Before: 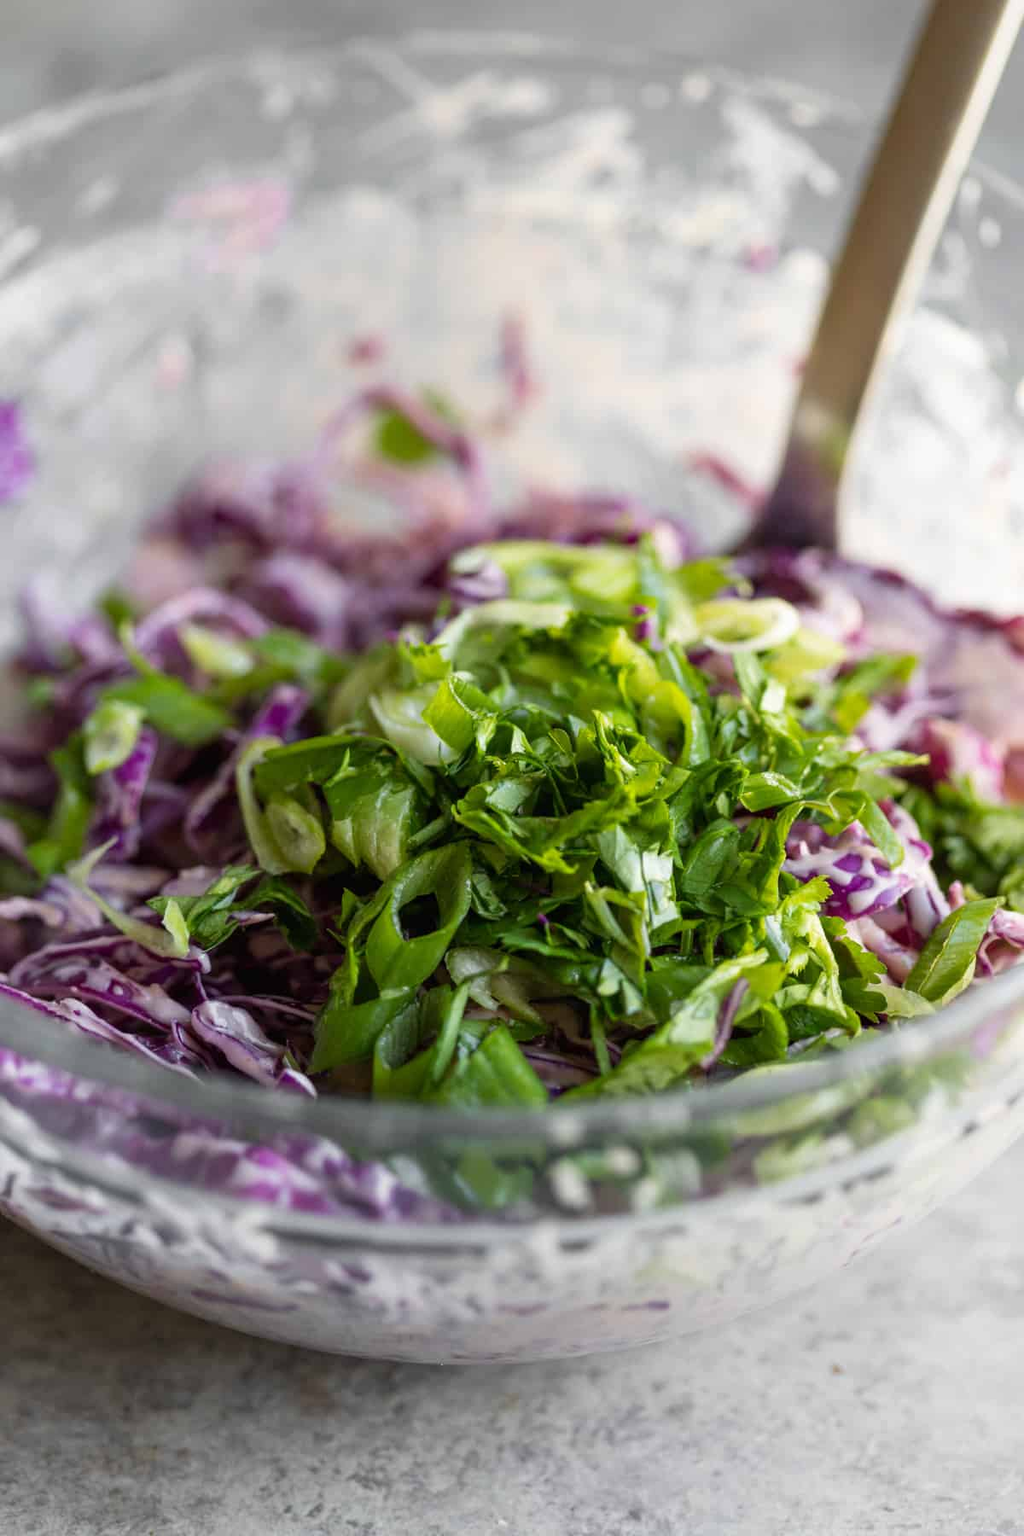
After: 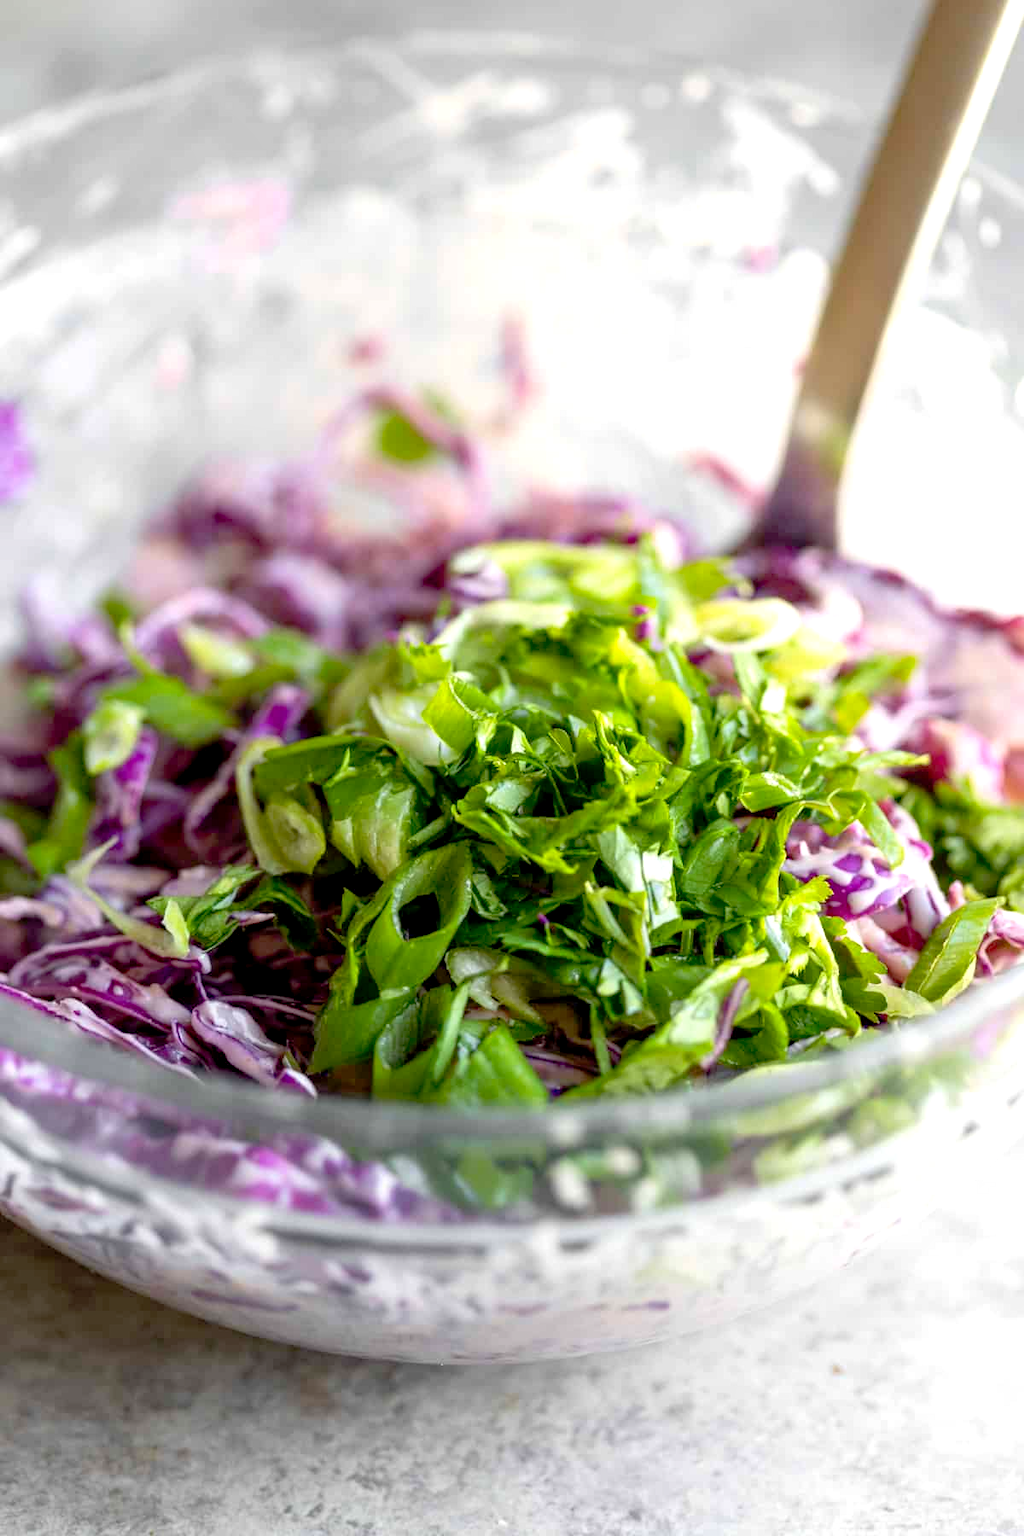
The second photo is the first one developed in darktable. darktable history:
local contrast: highlights 68%, shadows 68%, detail 82%, midtone range 0.325
exposure: black level correction 0.012, exposure 0.7 EV, compensate exposure bias true, compensate highlight preservation false
